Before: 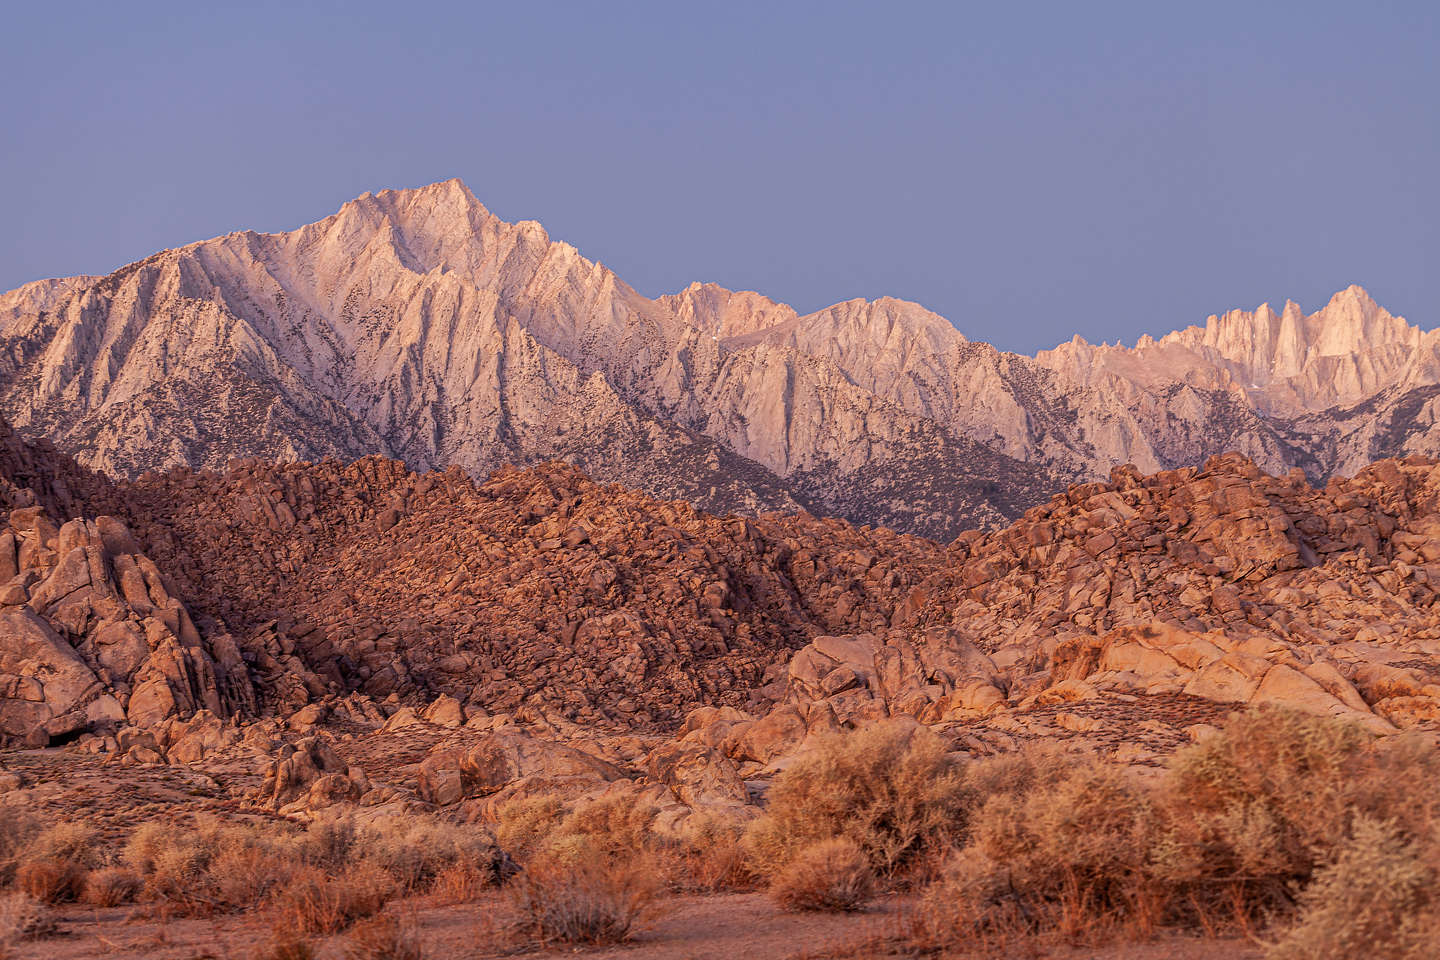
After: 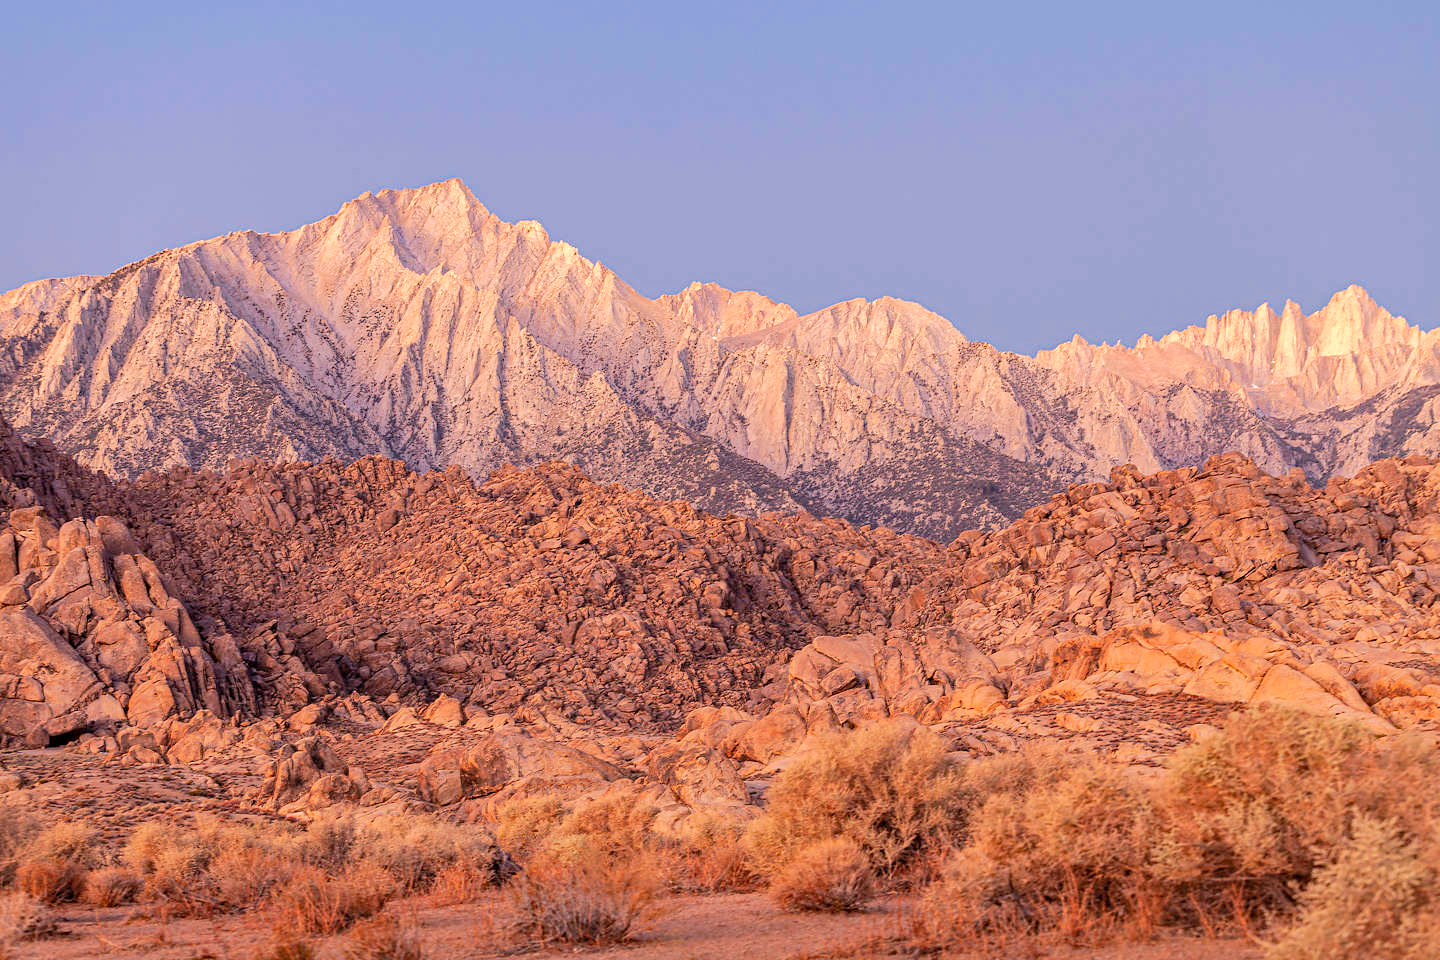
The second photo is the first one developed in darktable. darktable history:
haze removal: strength 0.297, distance 0.256, compatibility mode true, adaptive false
tone equalizer: -8 EV 0.97 EV, -7 EV 1.03 EV, -6 EV 1.01 EV, -5 EV 0.966 EV, -4 EV 1 EV, -3 EV 0.727 EV, -2 EV 0.471 EV, -1 EV 0.247 EV, edges refinement/feathering 500, mask exposure compensation -1.57 EV, preserve details no
